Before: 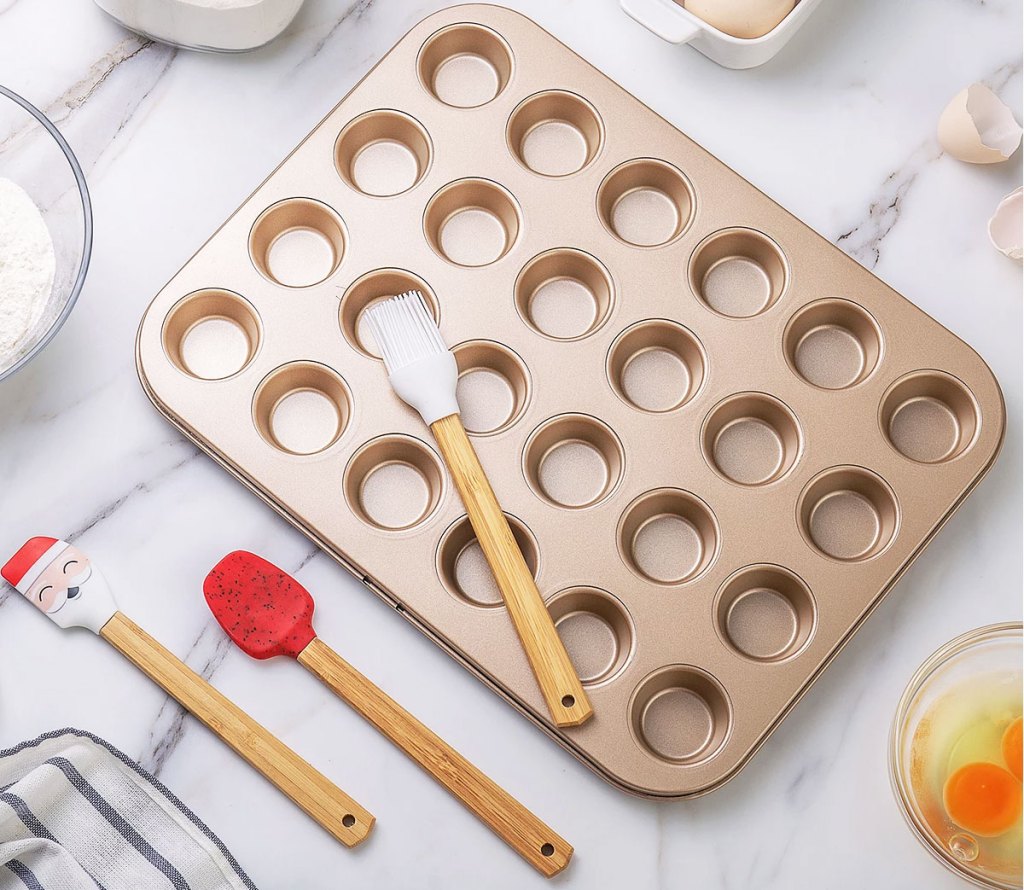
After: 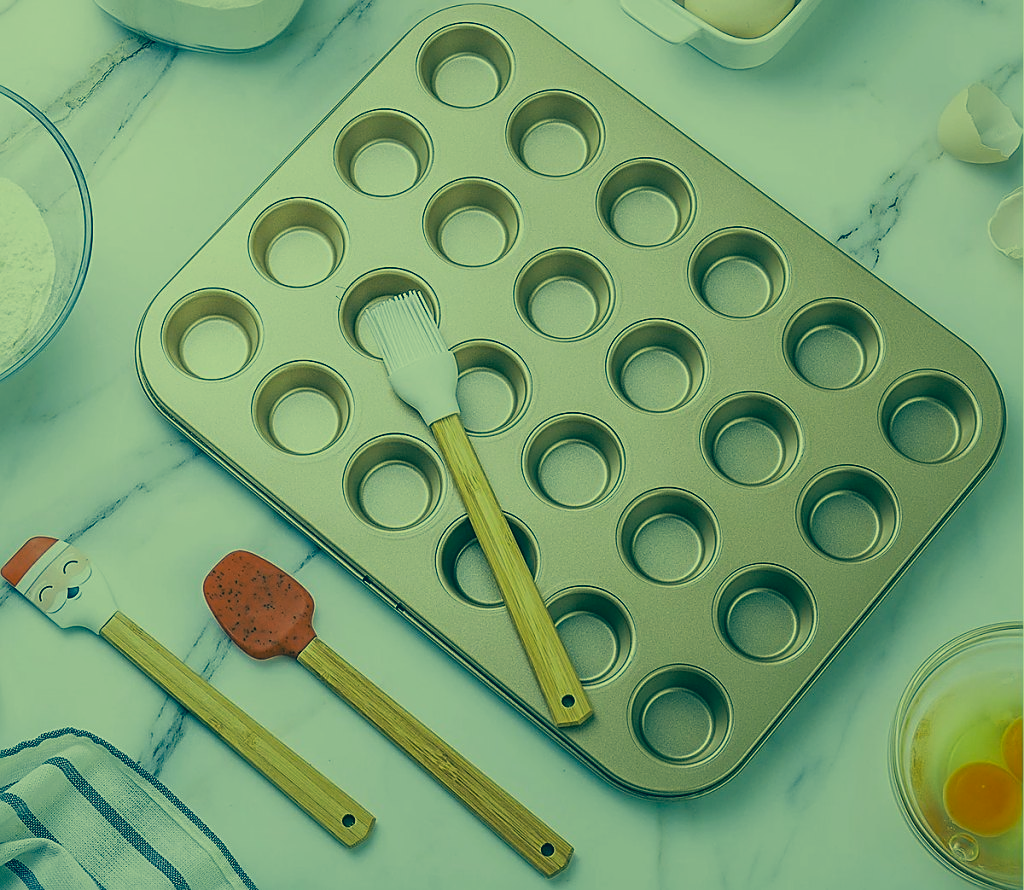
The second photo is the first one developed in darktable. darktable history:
sharpen: on, module defaults
color correction: highlights a* -16.18, highlights b* 39.55, shadows a* -39.58, shadows b* -26.09
local contrast: mode bilateral grid, contrast 100, coarseness 99, detail 107%, midtone range 0.2
exposure: black level correction 0, exposure -0.81 EV, compensate exposure bias true, compensate highlight preservation false
